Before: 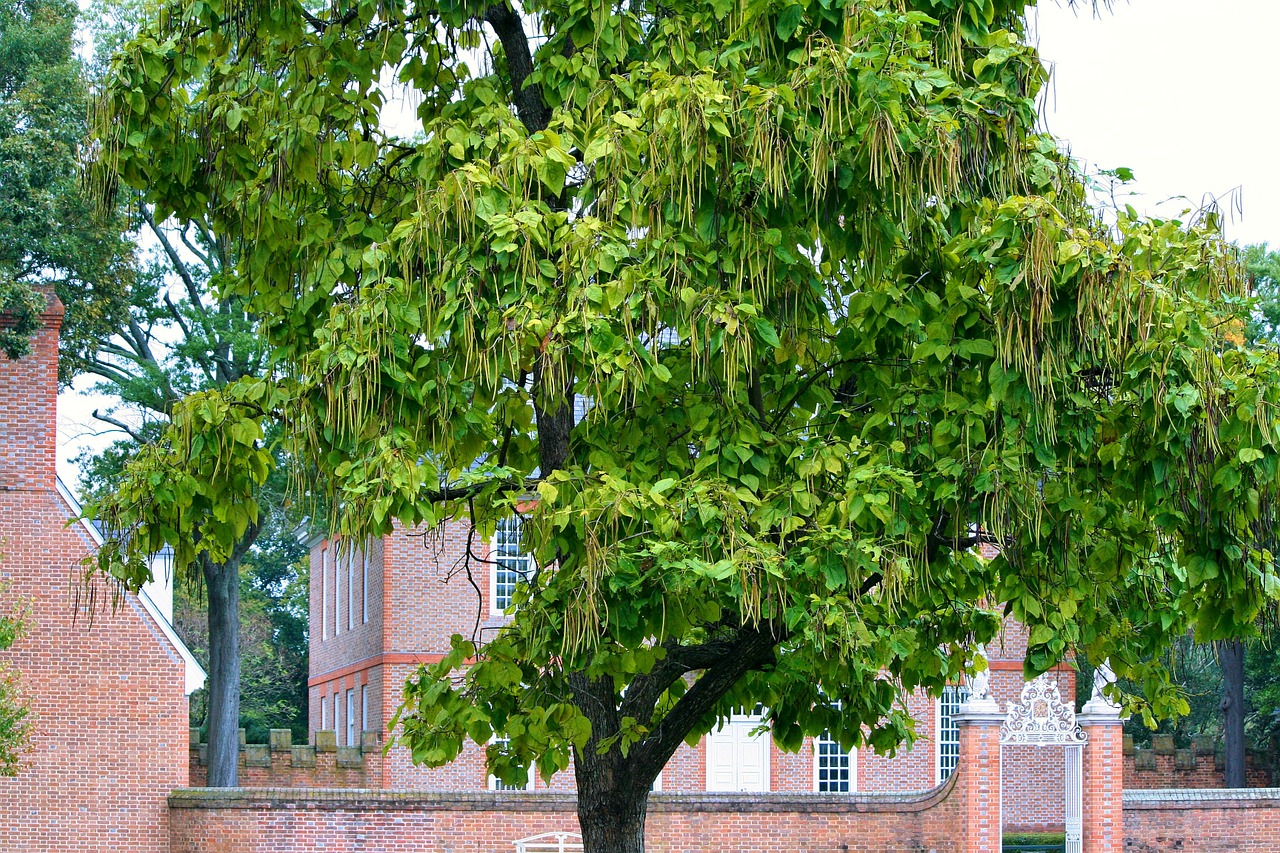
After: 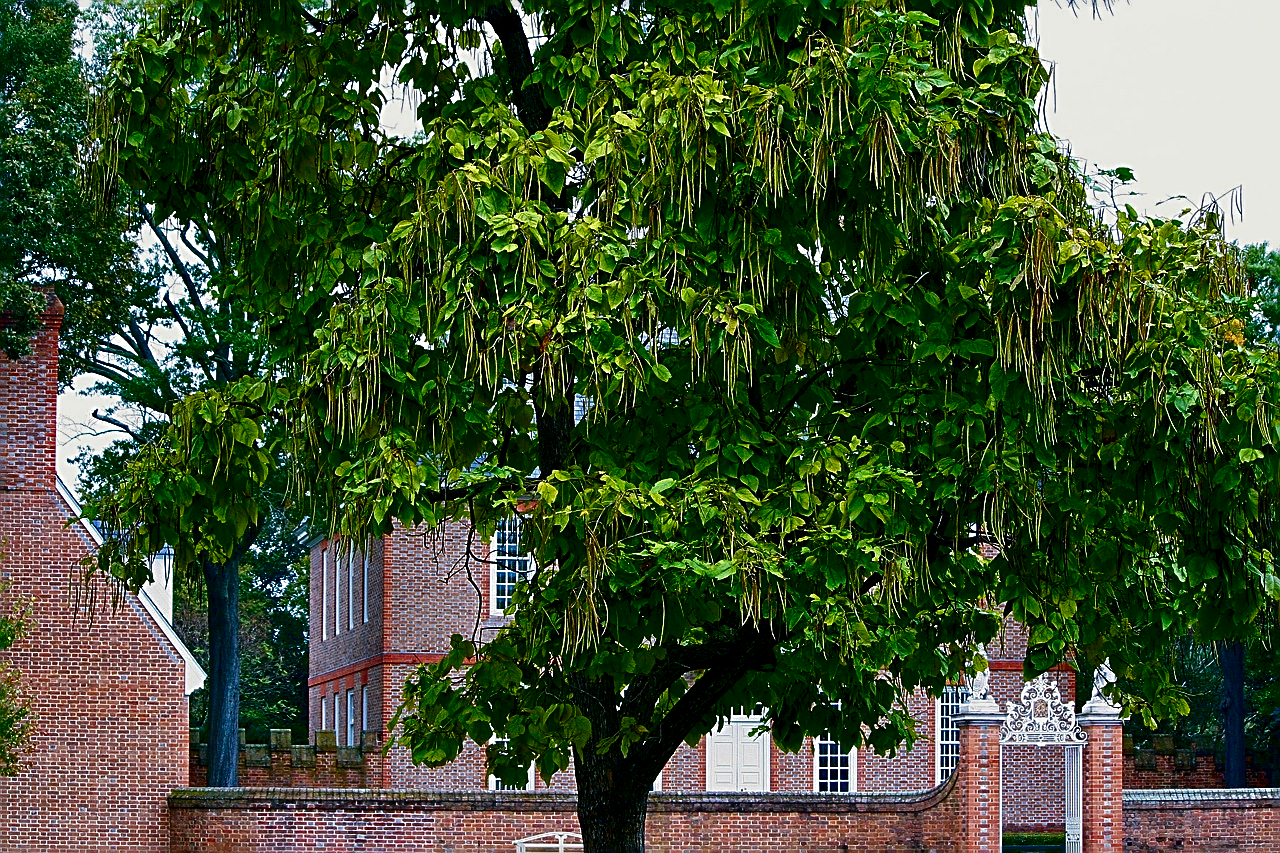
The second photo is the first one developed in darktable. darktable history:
base curve: curves: ch0 [(0, 0) (0.283, 0.295) (1, 1)]
contrast brightness saturation: contrast 0.085, brightness -0.576, saturation 0.175
exposure: black level correction 0.009, exposure -0.159 EV, compensate exposure bias true, compensate highlight preservation false
sharpen: radius 2.559, amount 0.636
